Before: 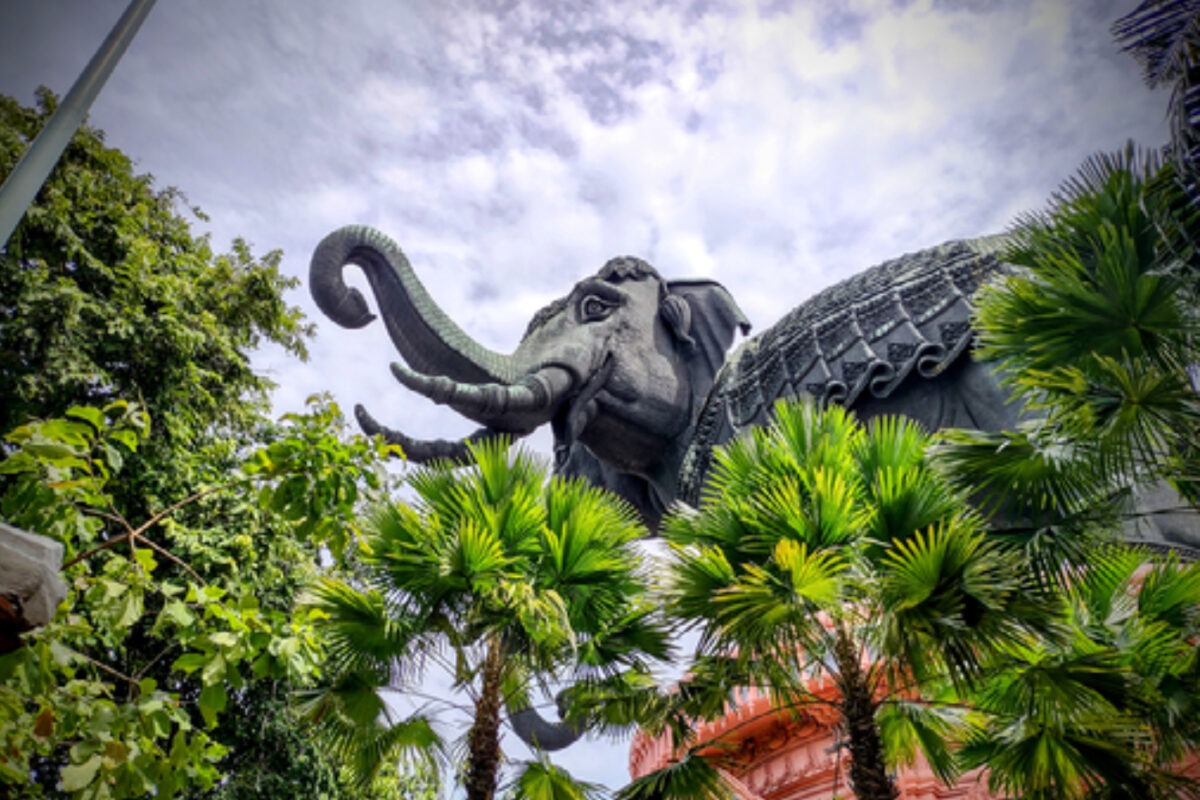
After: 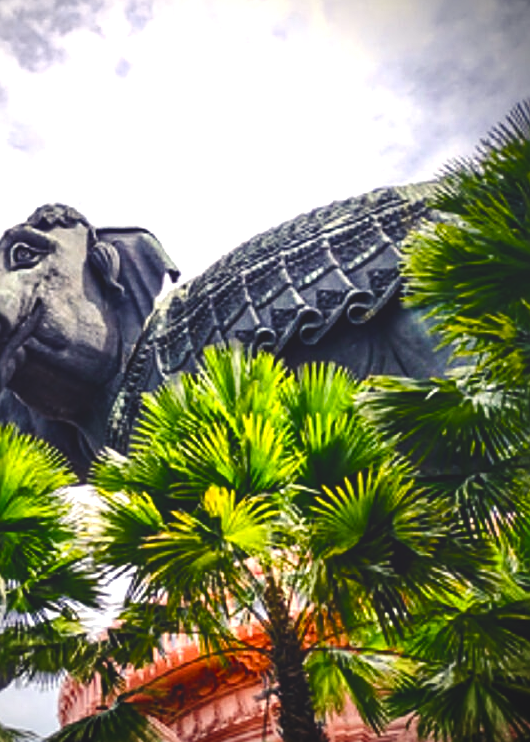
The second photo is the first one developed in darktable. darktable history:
color balance rgb: shadows lift › chroma 3%, shadows lift › hue 280.8°, power › hue 330°, highlights gain › chroma 3%, highlights gain › hue 75.6°, global offset › luminance 1.5%, perceptual saturation grading › global saturation 20%, perceptual saturation grading › highlights -25%, perceptual saturation grading › shadows 50%, global vibrance 30%
sharpen: on, module defaults
crop: left 47.628%, top 6.643%, right 7.874%
vignetting: unbound false
tone equalizer: -8 EV -0.75 EV, -7 EV -0.7 EV, -6 EV -0.6 EV, -5 EV -0.4 EV, -3 EV 0.4 EV, -2 EV 0.6 EV, -1 EV 0.7 EV, +0 EV 0.75 EV, edges refinement/feathering 500, mask exposure compensation -1.57 EV, preserve details no
